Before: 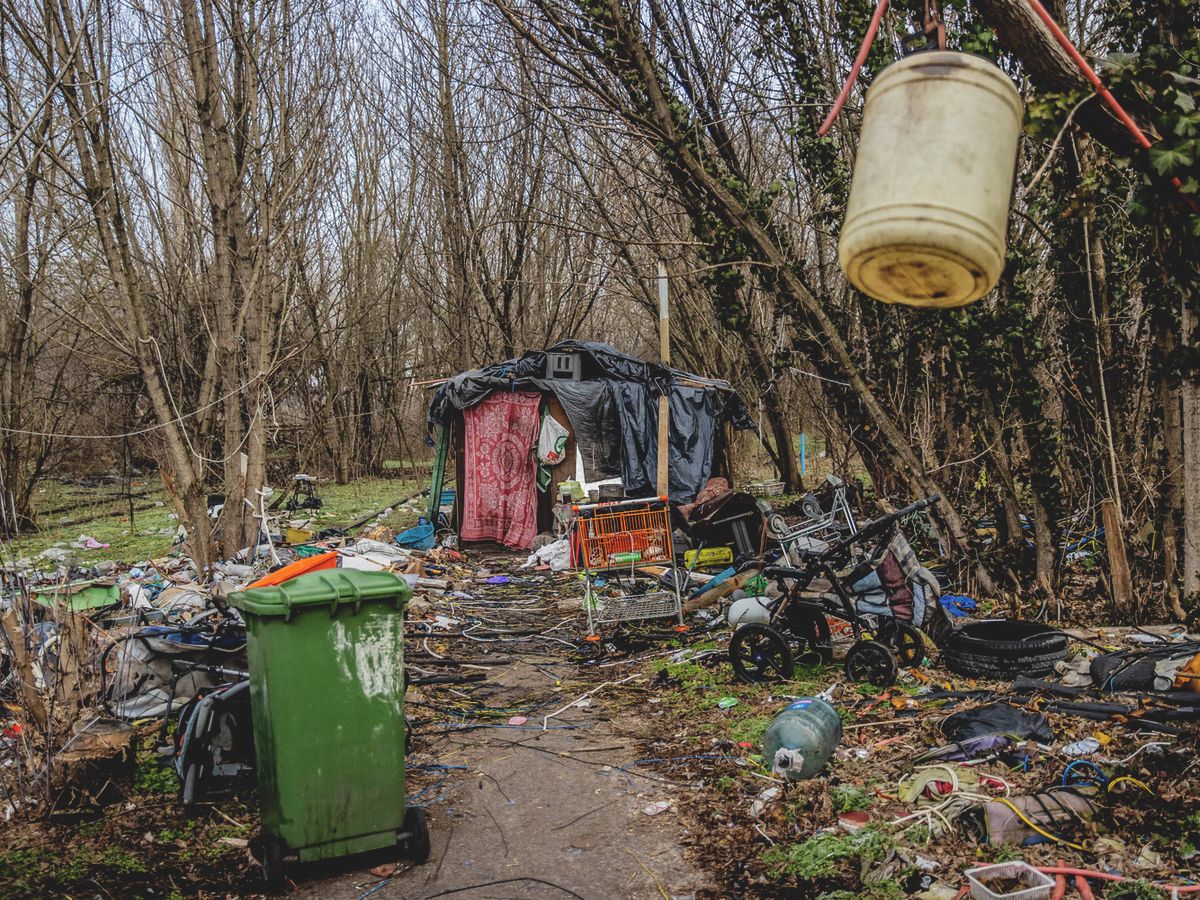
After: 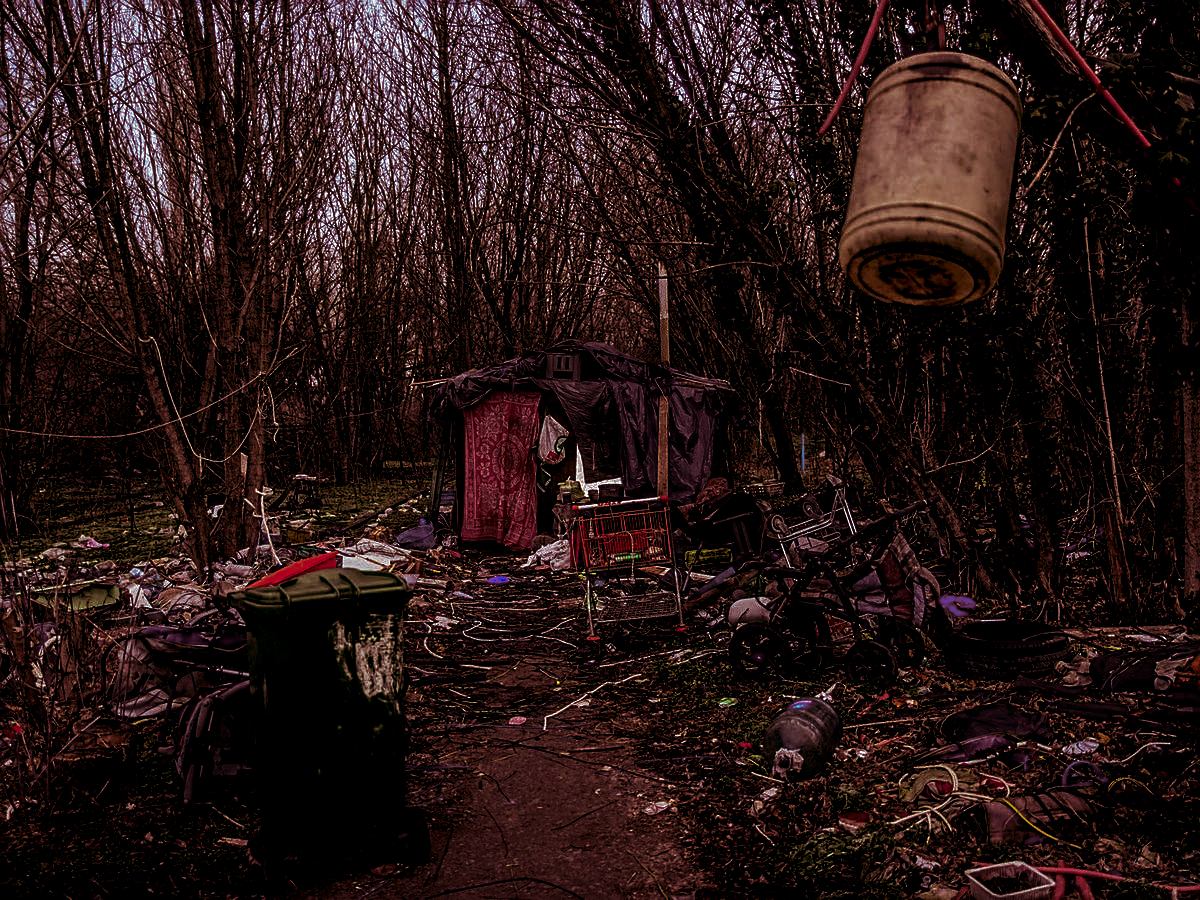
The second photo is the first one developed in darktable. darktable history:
sharpen: on, module defaults
local contrast: on, module defaults
contrast brightness saturation: brightness -1, saturation 1
split-toning: highlights › hue 187.2°, highlights › saturation 0.83, balance -68.05, compress 56.43%
